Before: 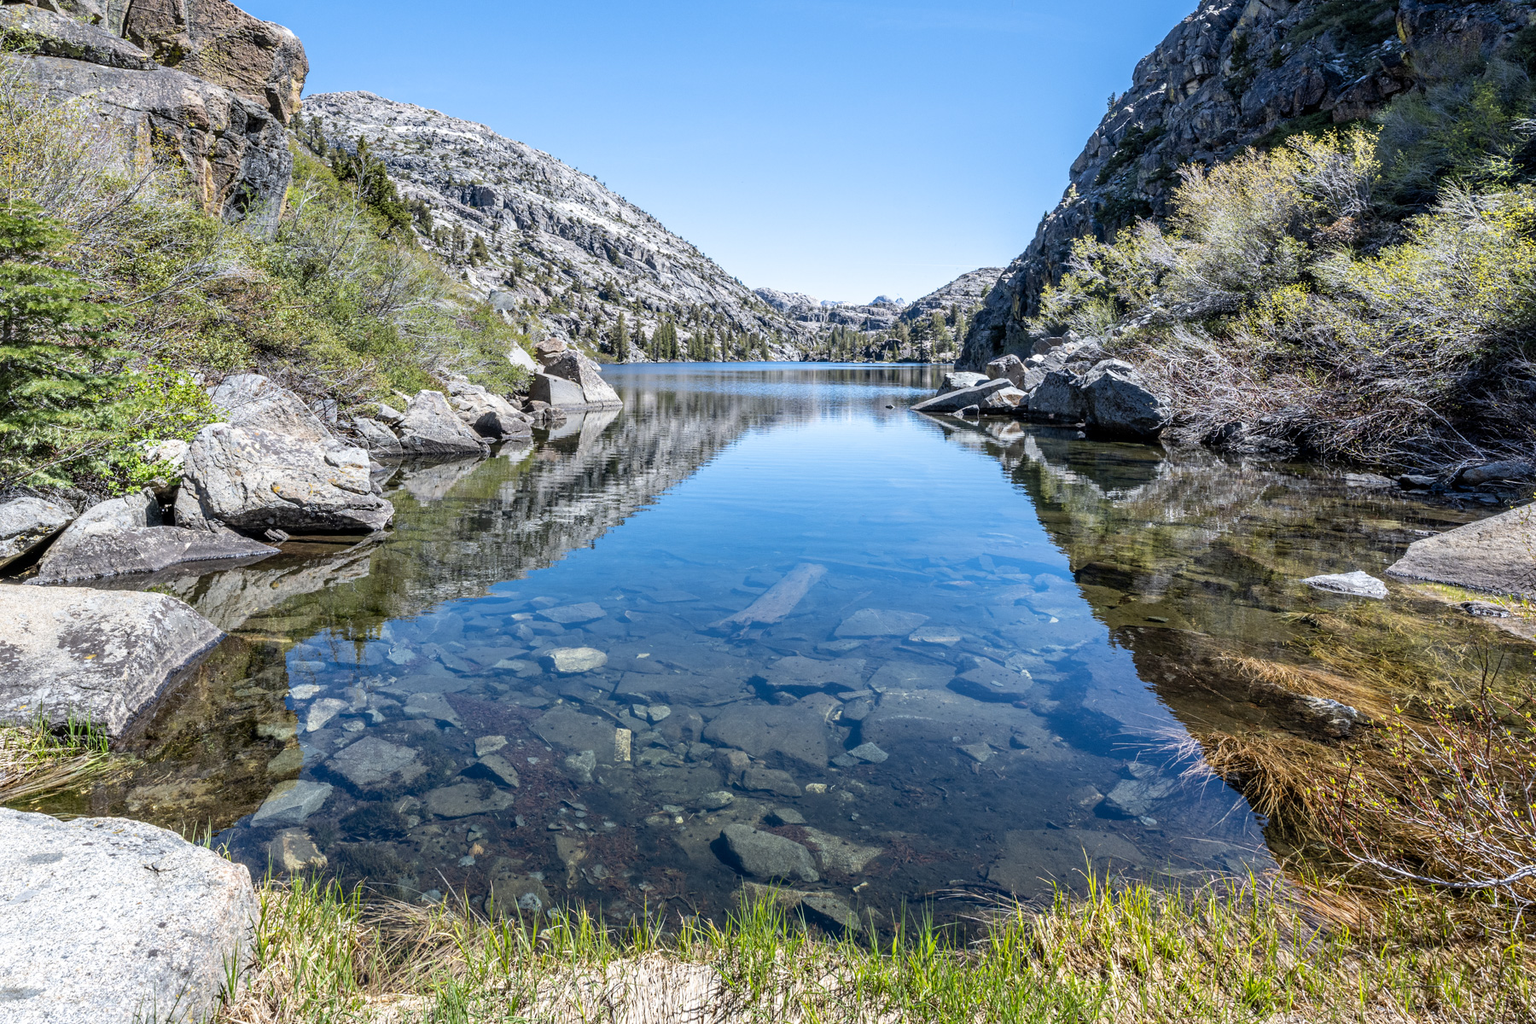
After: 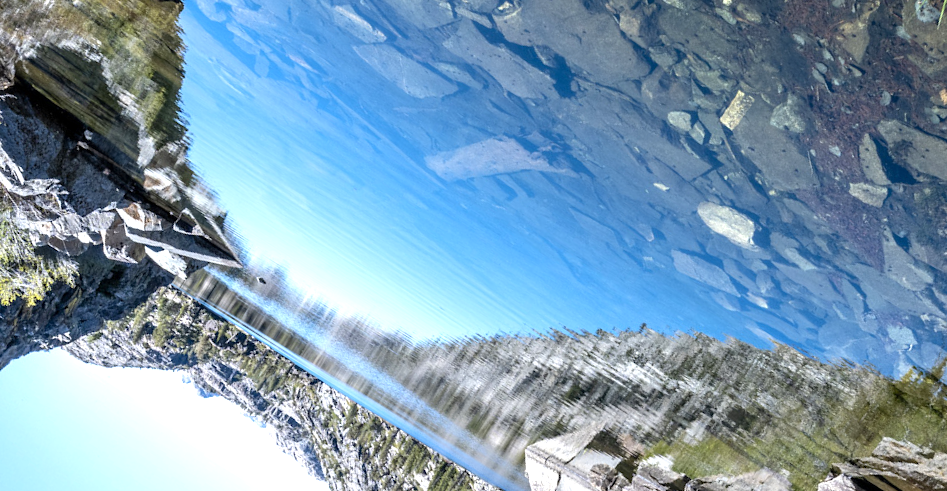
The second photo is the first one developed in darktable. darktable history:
crop and rotate: angle 148.08°, left 9.199%, top 15.641%, right 4.37%, bottom 17.128%
exposure: exposure 0.61 EV, compensate highlight preservation false
